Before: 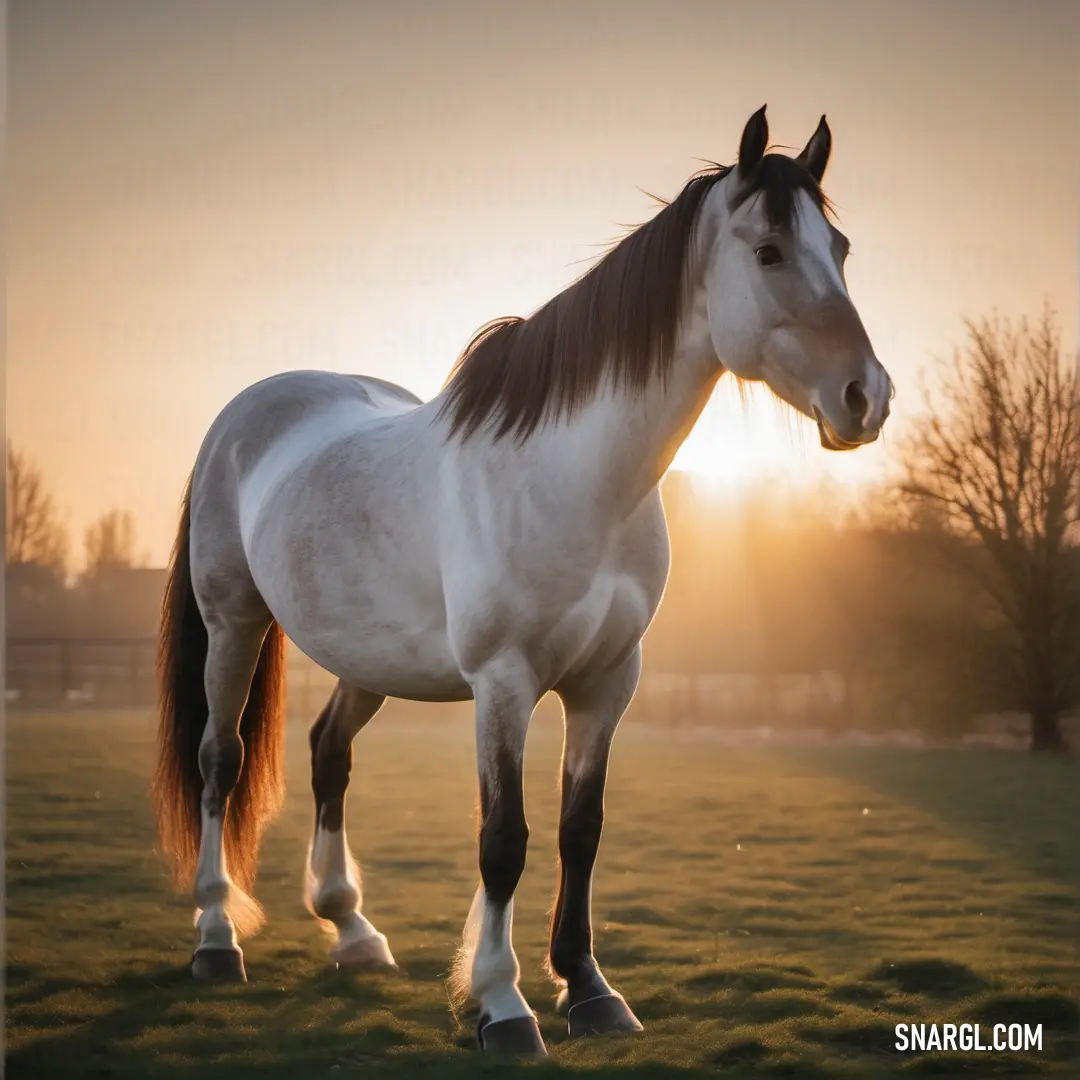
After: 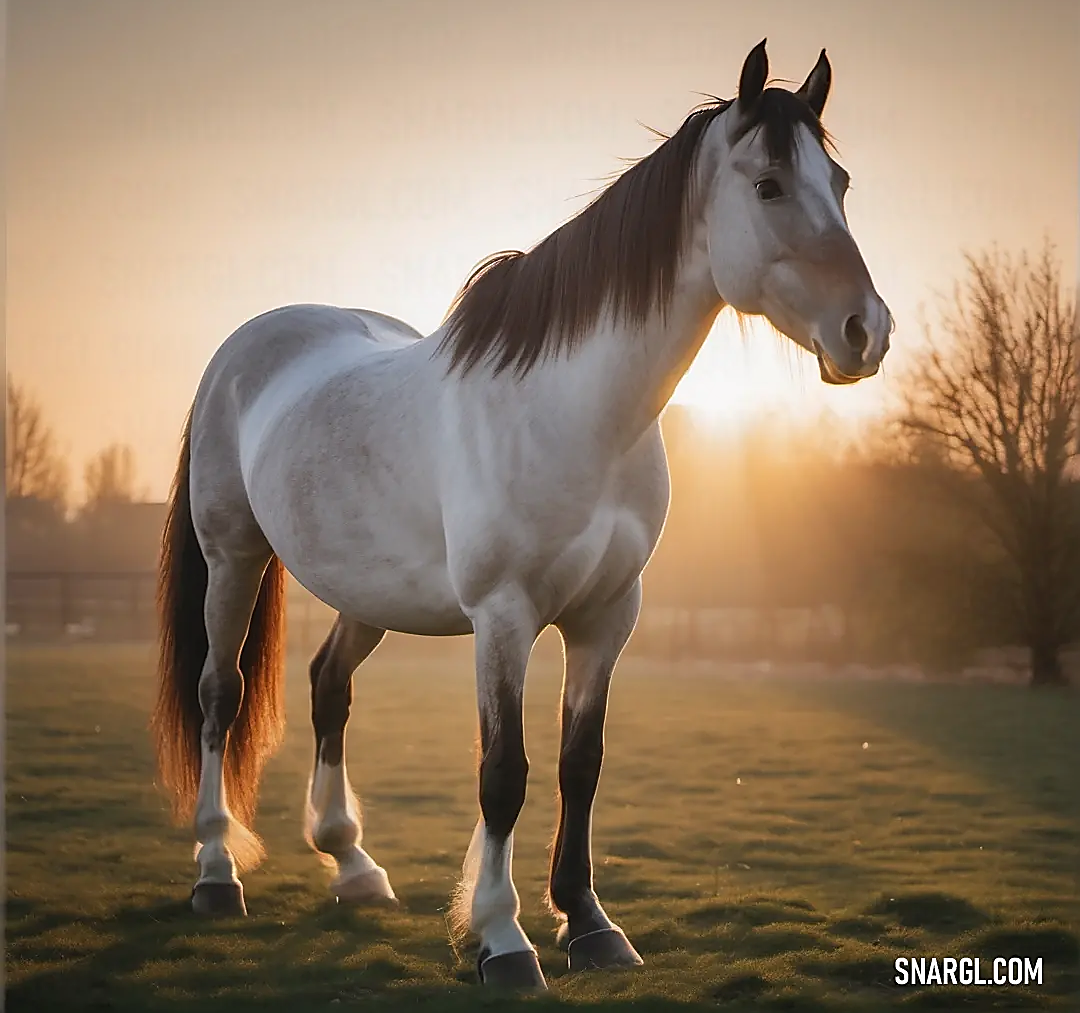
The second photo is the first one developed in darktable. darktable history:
crop and rotate: top 6.156%
sharpen: radius 1.388, amount 1.262, threshold 0.655
contrast equalizer: y [[0.6 ×6], [0.55 ×6], [0 ×6], [0 ×6], [0 ×6]], mix -0.286
